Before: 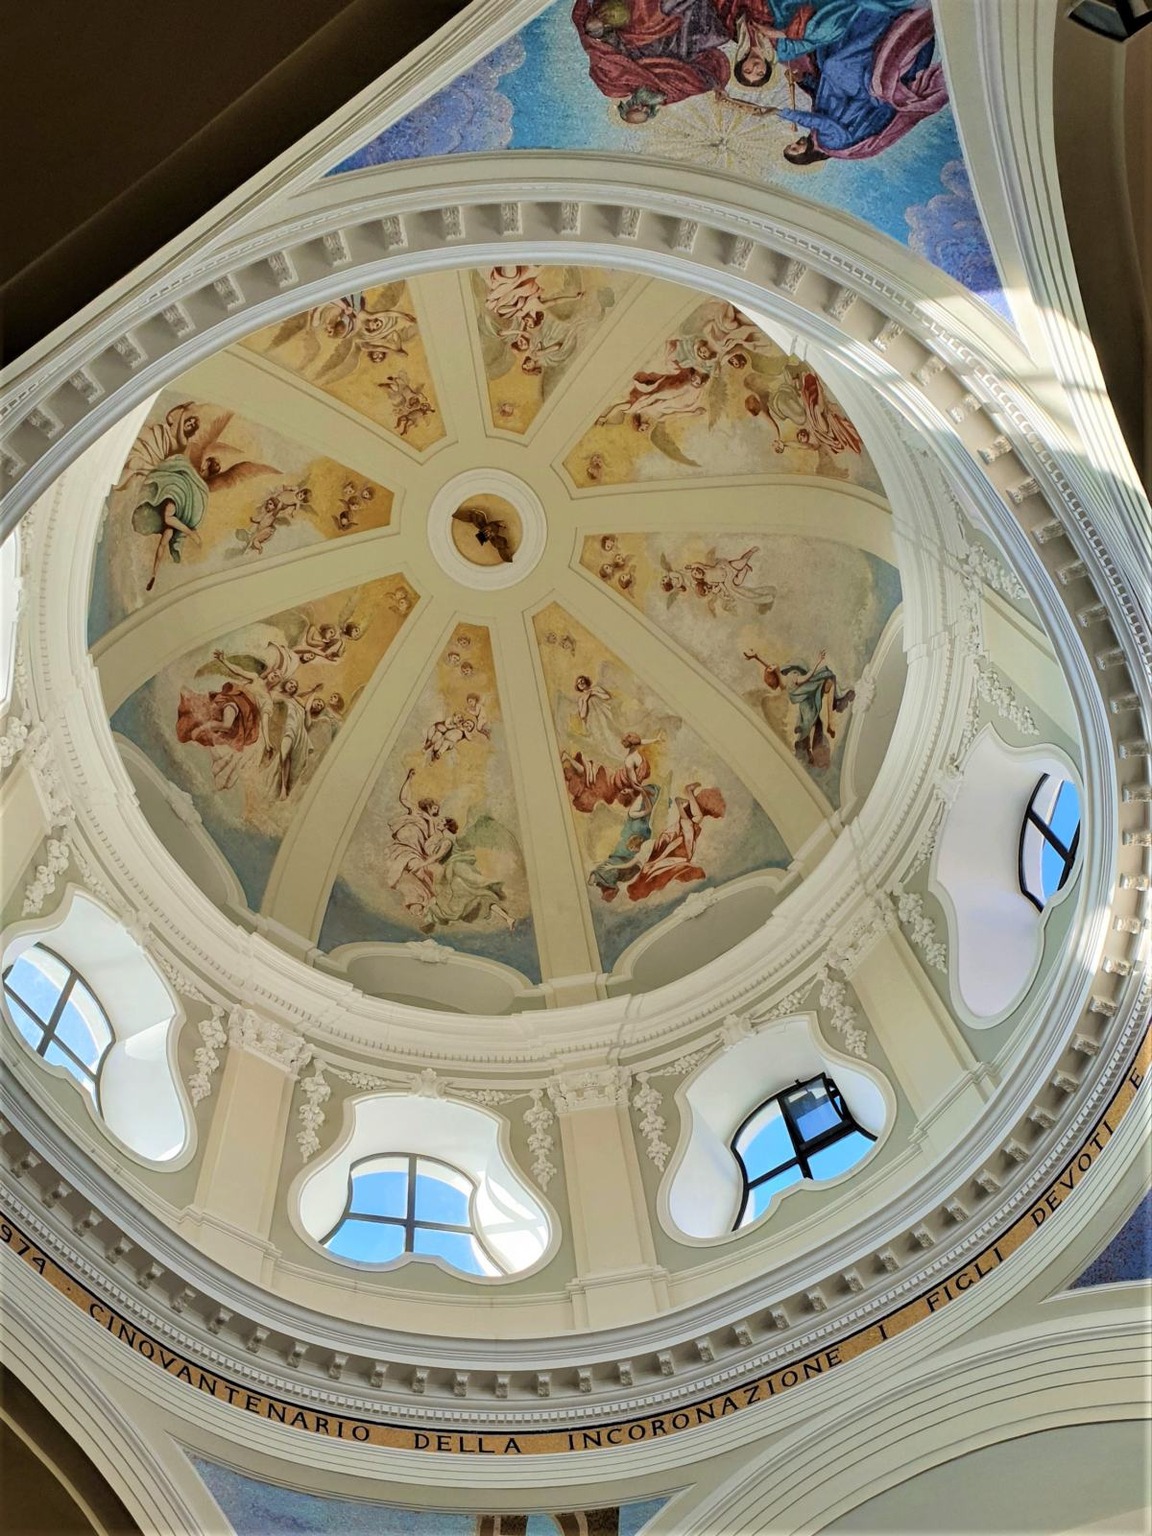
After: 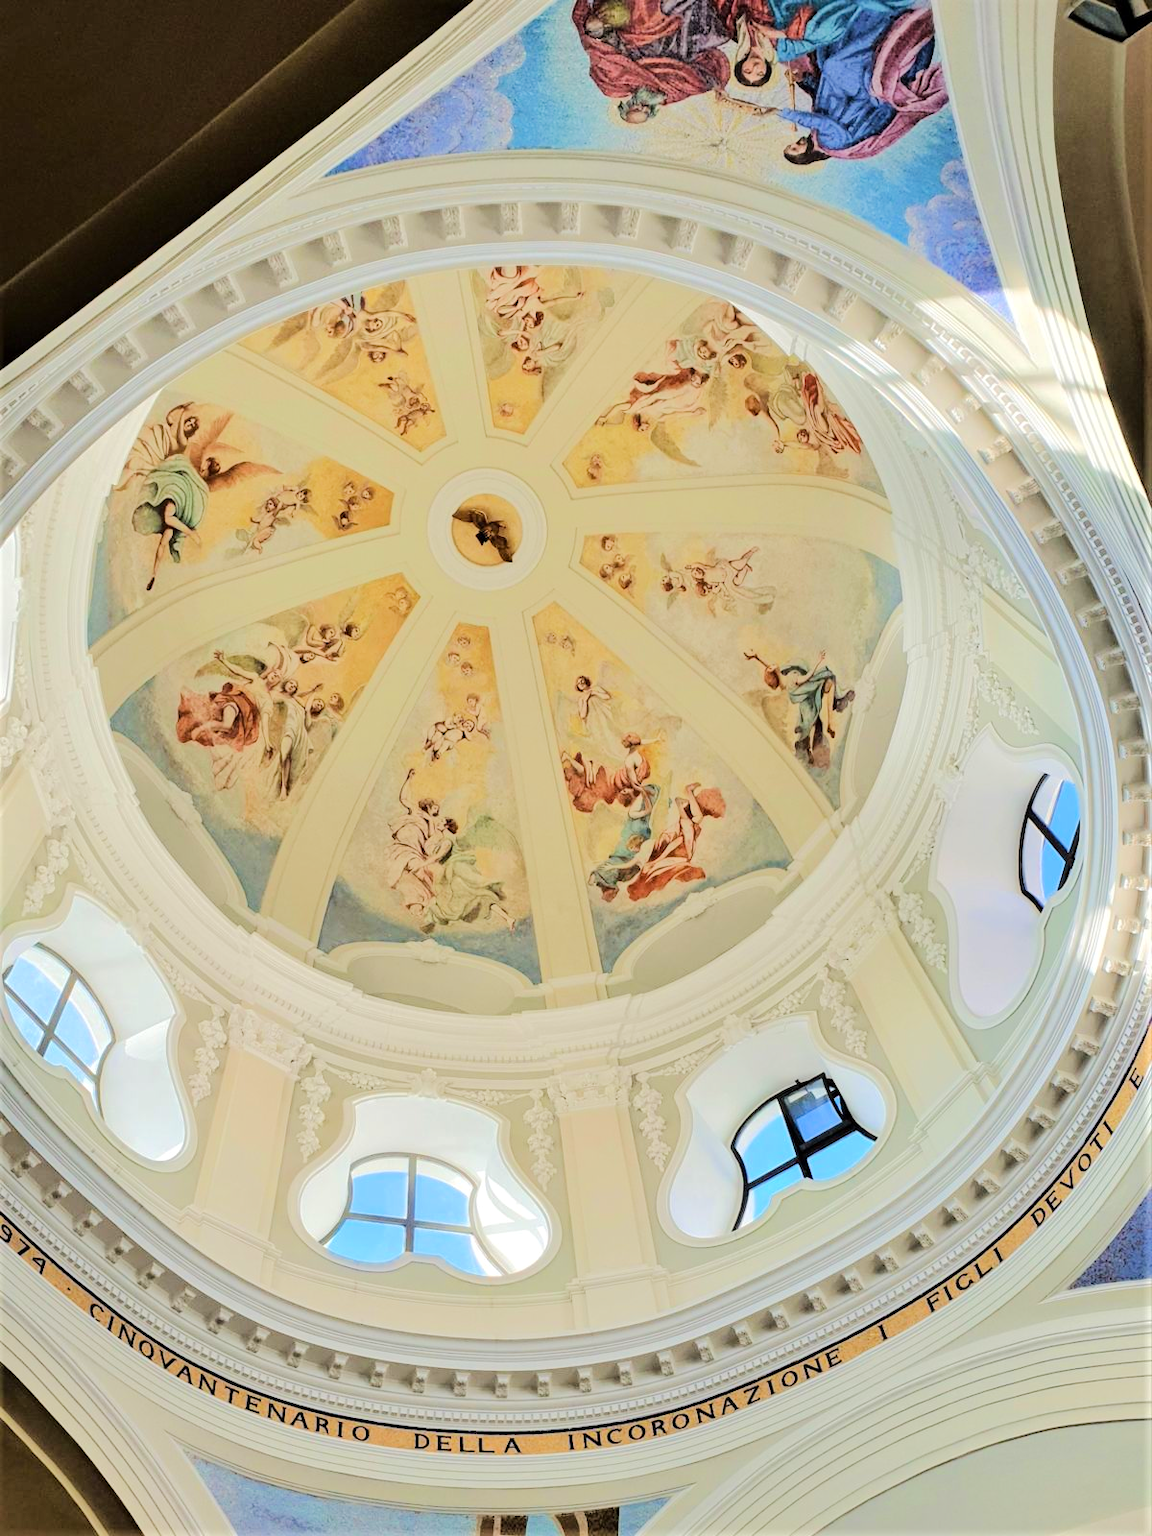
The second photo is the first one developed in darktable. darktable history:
tone equalizer: -7 EV 0.157 EV, -6 EV 0.632 EV, -5 EV 1.17 EV, -4 EV 1.33 EV, -3 EV 1.15 EV, -2 EV 0.6 EV, -1 EV 0.148 EV, edges refinement/feathering 500, mask exposure compensation -1.24 EV, preserve details no
